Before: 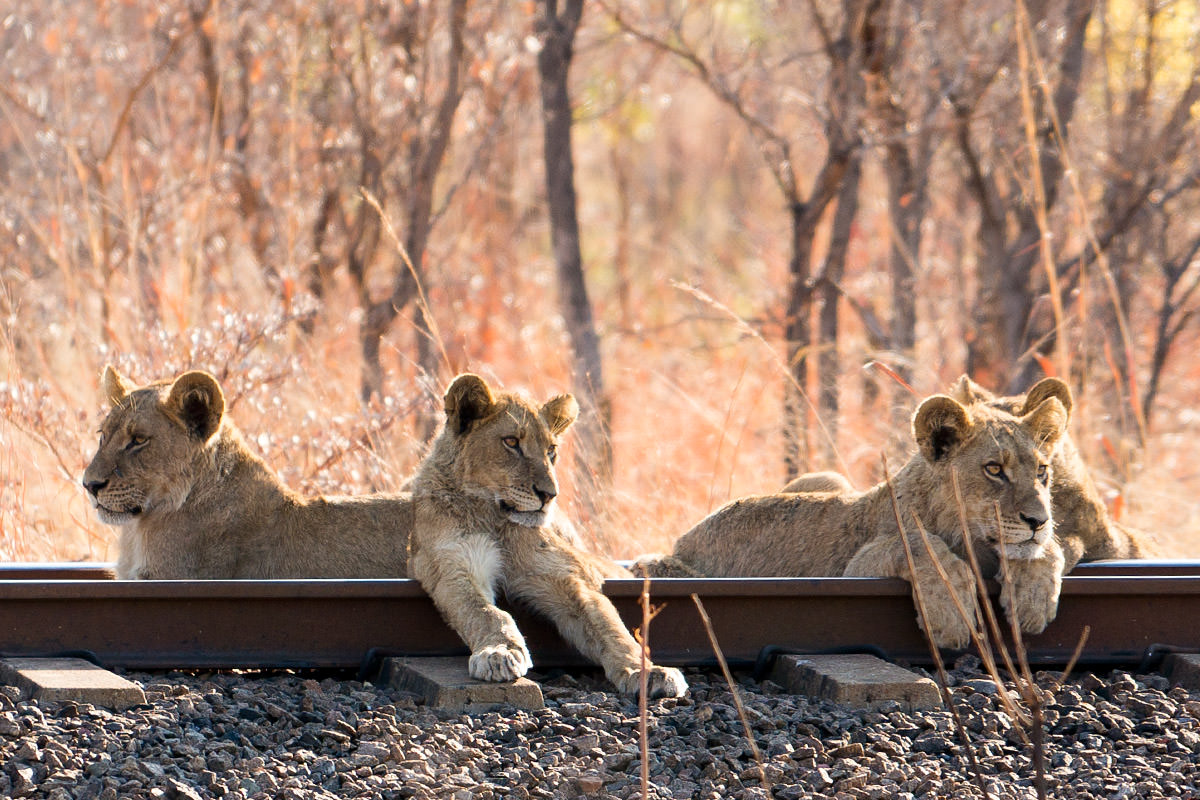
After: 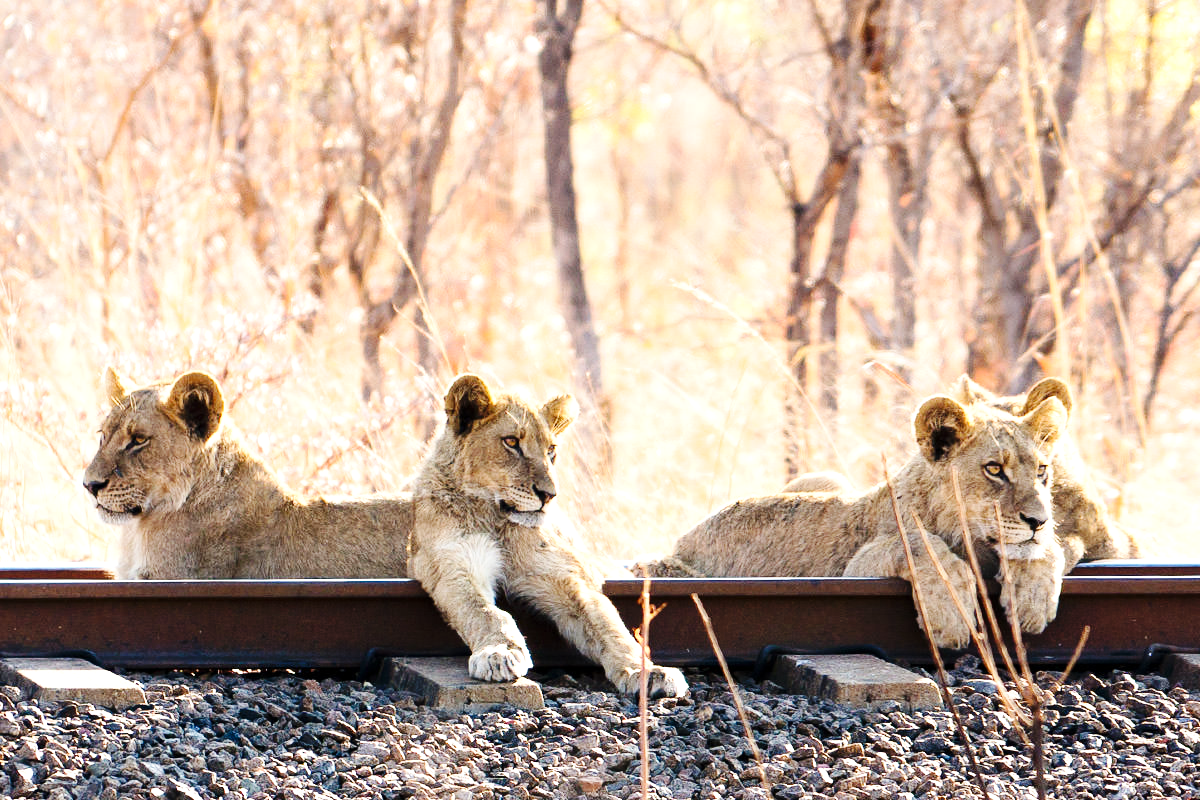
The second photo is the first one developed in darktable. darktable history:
exposure: exposure 0.668 EV, compensate exposure bias true, compensate highlight preservation false
base curve: curves: ch0 [(0, 0) (0.036, 0.025) (0.121, 0.166) (0.206, 0.329) (0.605, 0.79) (1, 1)], preserve colors none
